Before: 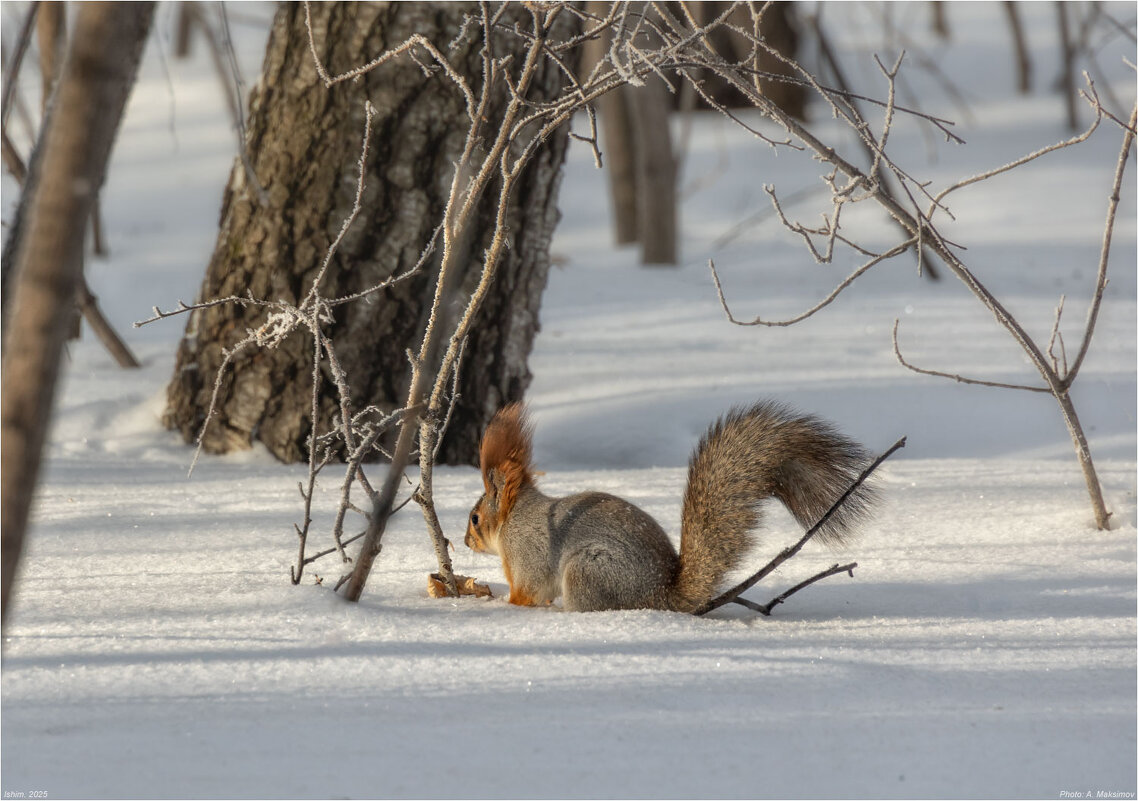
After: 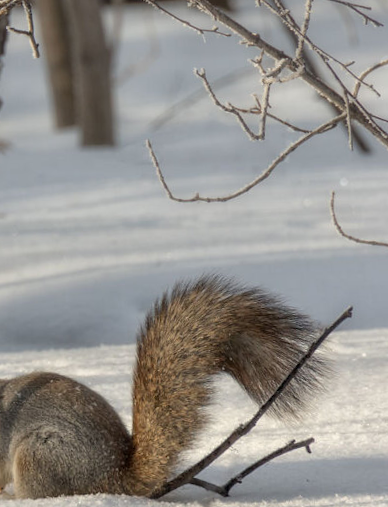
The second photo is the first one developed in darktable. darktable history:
crop and rotate: left 49.936%, top 10.094%, right 13.136%, bottom 24.256%
rotate and perspective: rotation -1.68°, lens shift (vertical) -0.146, crop left 0.049, crop right 0.912, crop top 0.032, crop bottom 0.96
